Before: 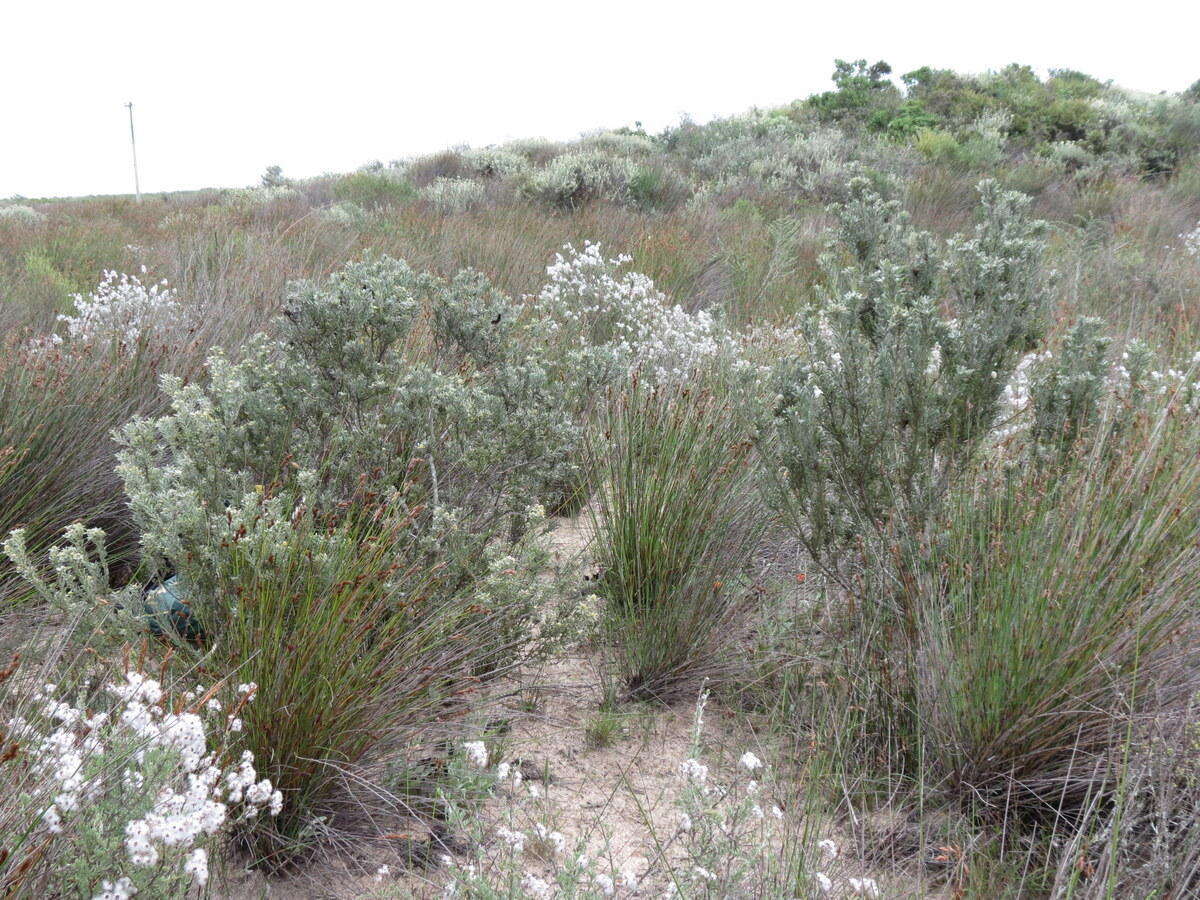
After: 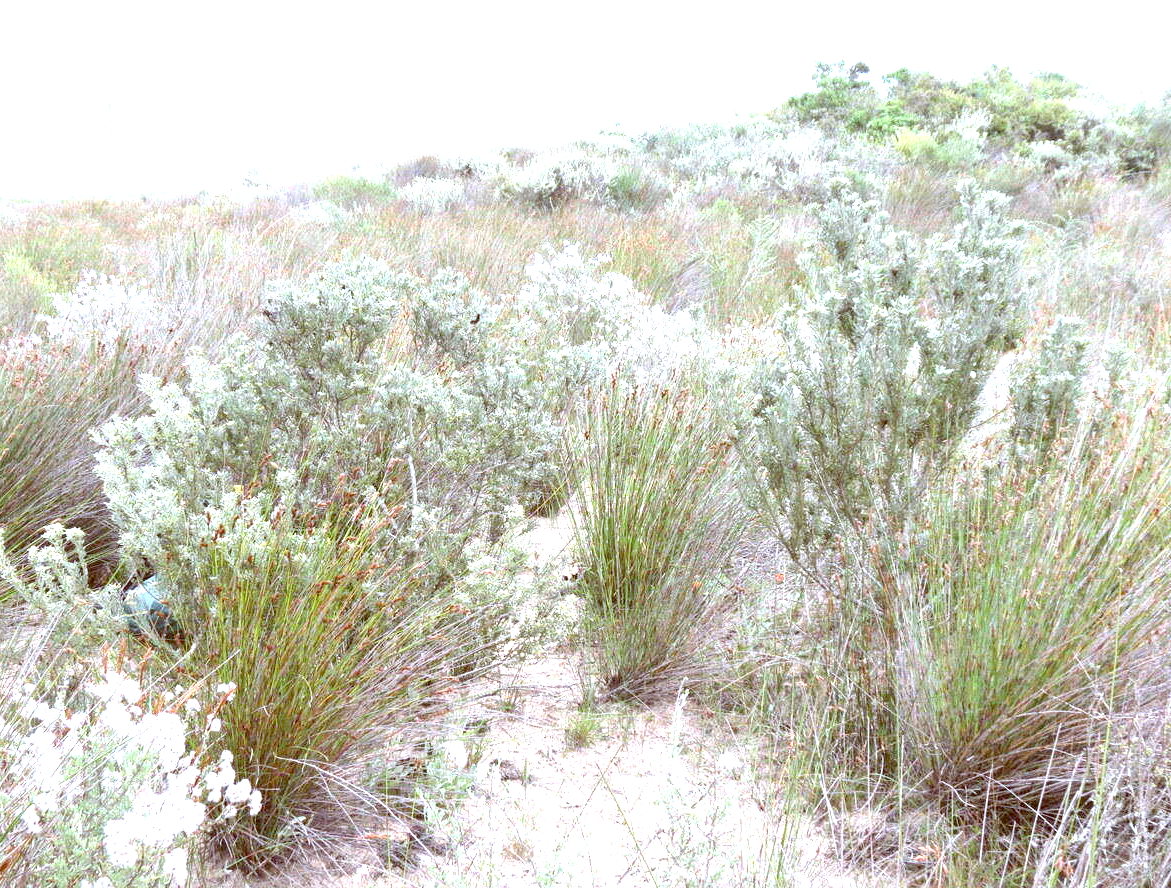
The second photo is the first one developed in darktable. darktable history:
crop and rotate: left 1.774%, right 0.633%, bottom 1.28%
white balance: red 0.988, blue 1.017
exposure: exposure 1.5 EV, compensate highlight preservation false
color balance: lift [1, 1.011, 0.999, 0.989], gamma [1.109, 1.045, 1.039, 0.955], gain [0.917, 0.936, 0.952, 1.064], contrast 2.32%, contrast fulcrum 19%, output saturation 101%
